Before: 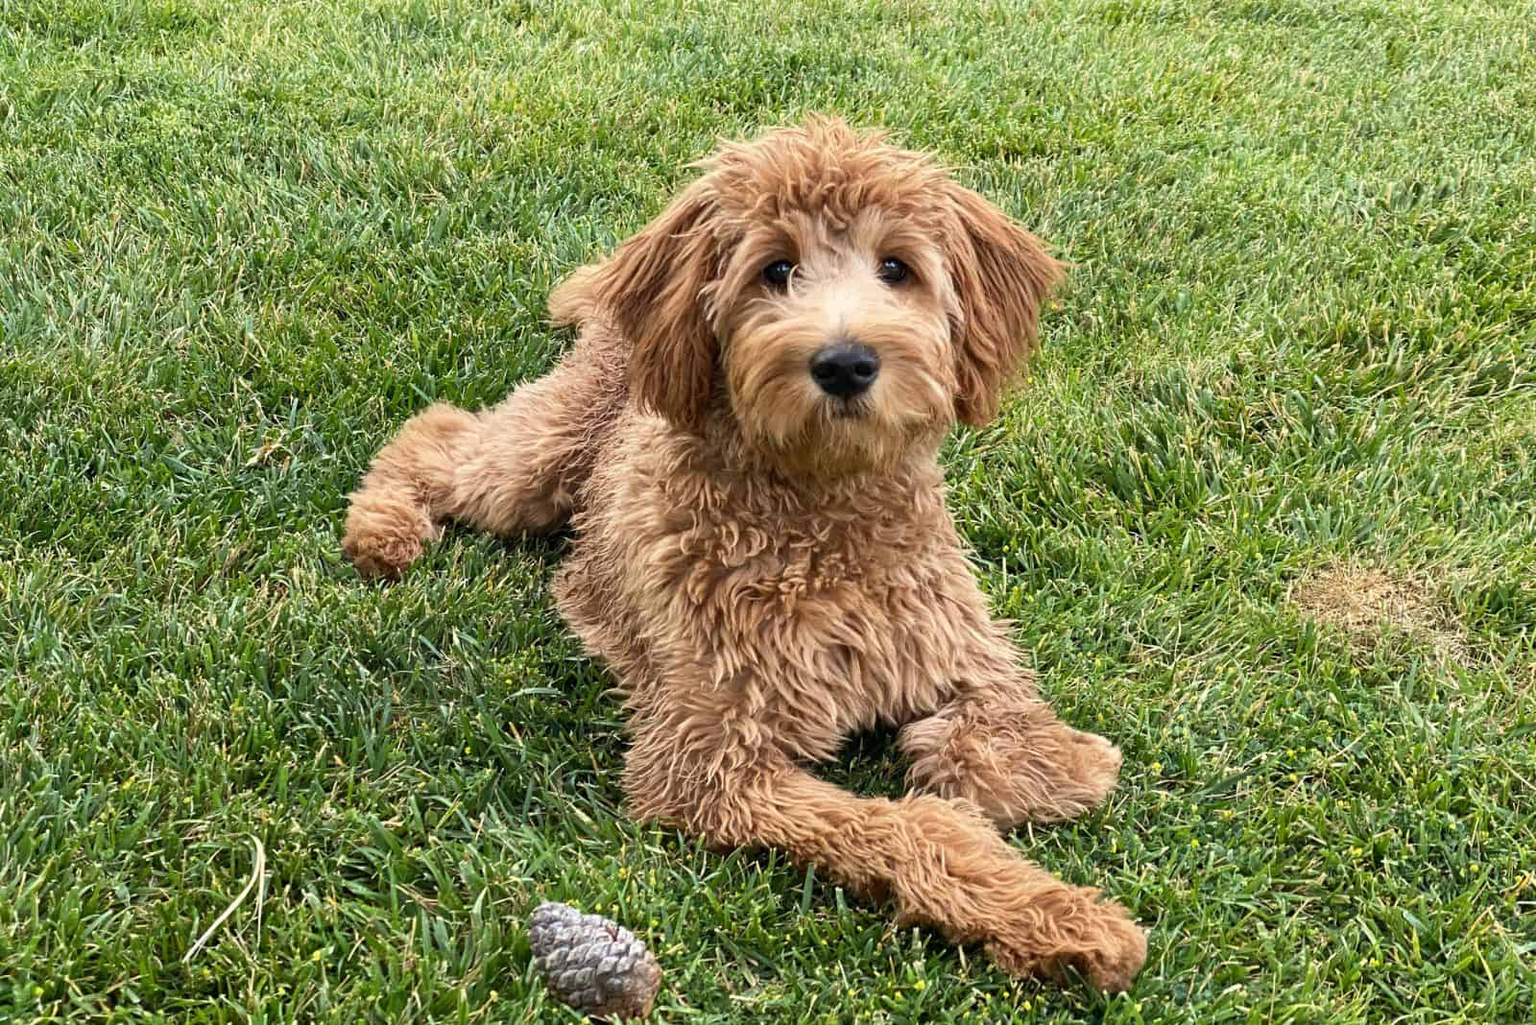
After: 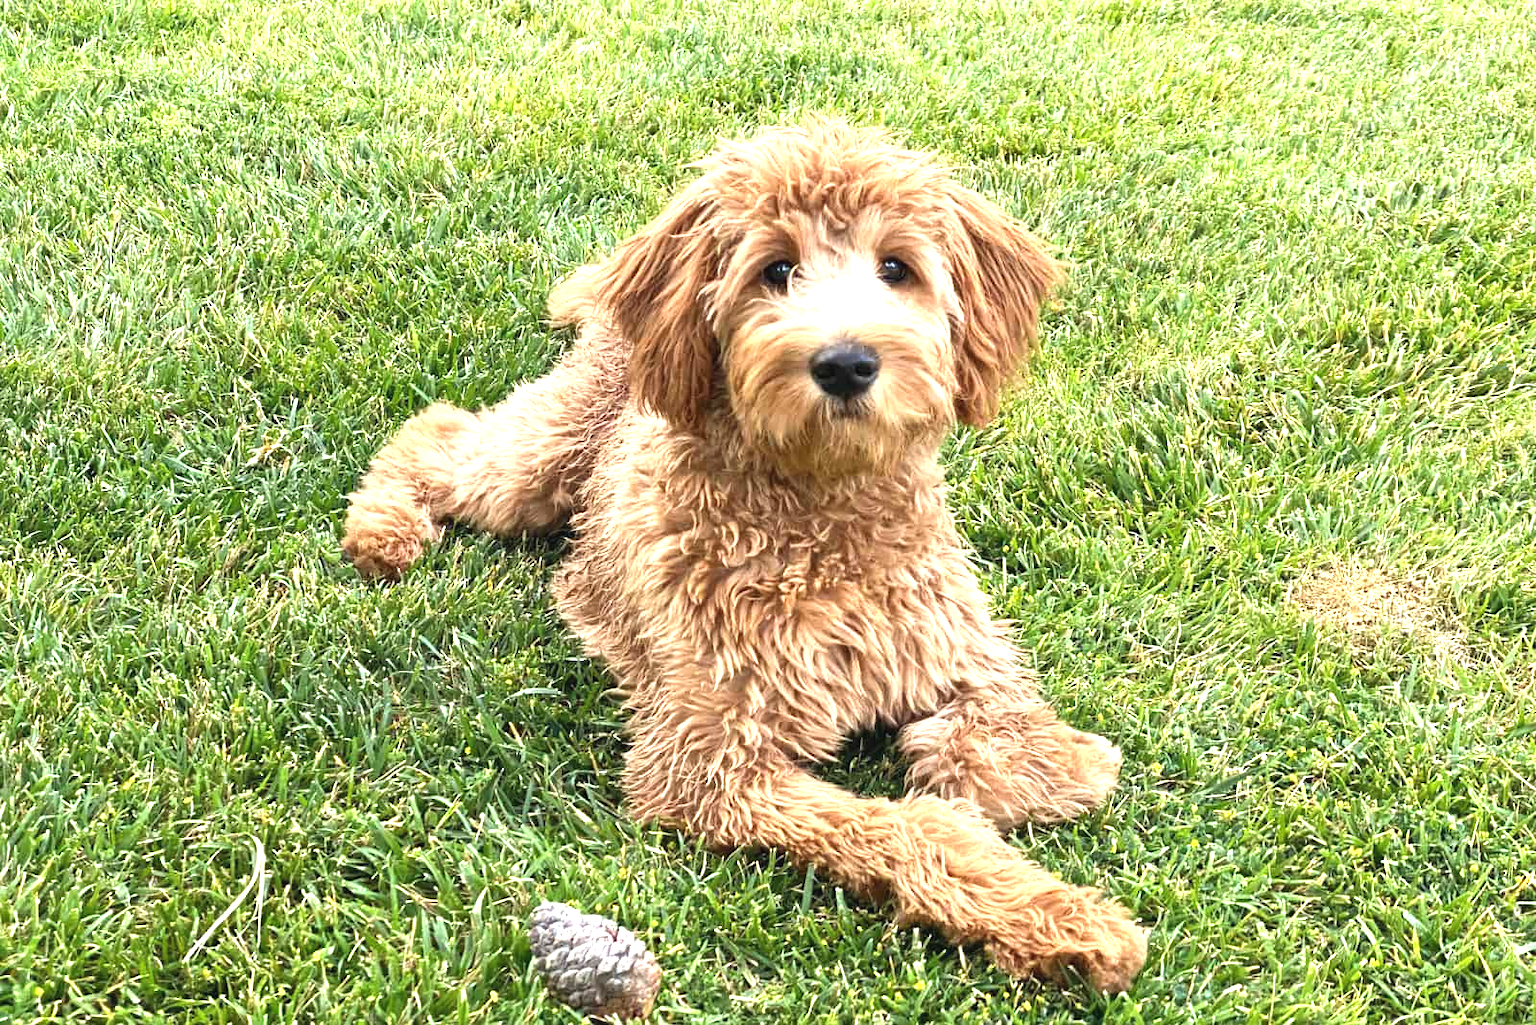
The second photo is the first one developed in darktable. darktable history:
exposure: black level correction -0.002, exposure 1.11 EV, compensate highlight preservation false
